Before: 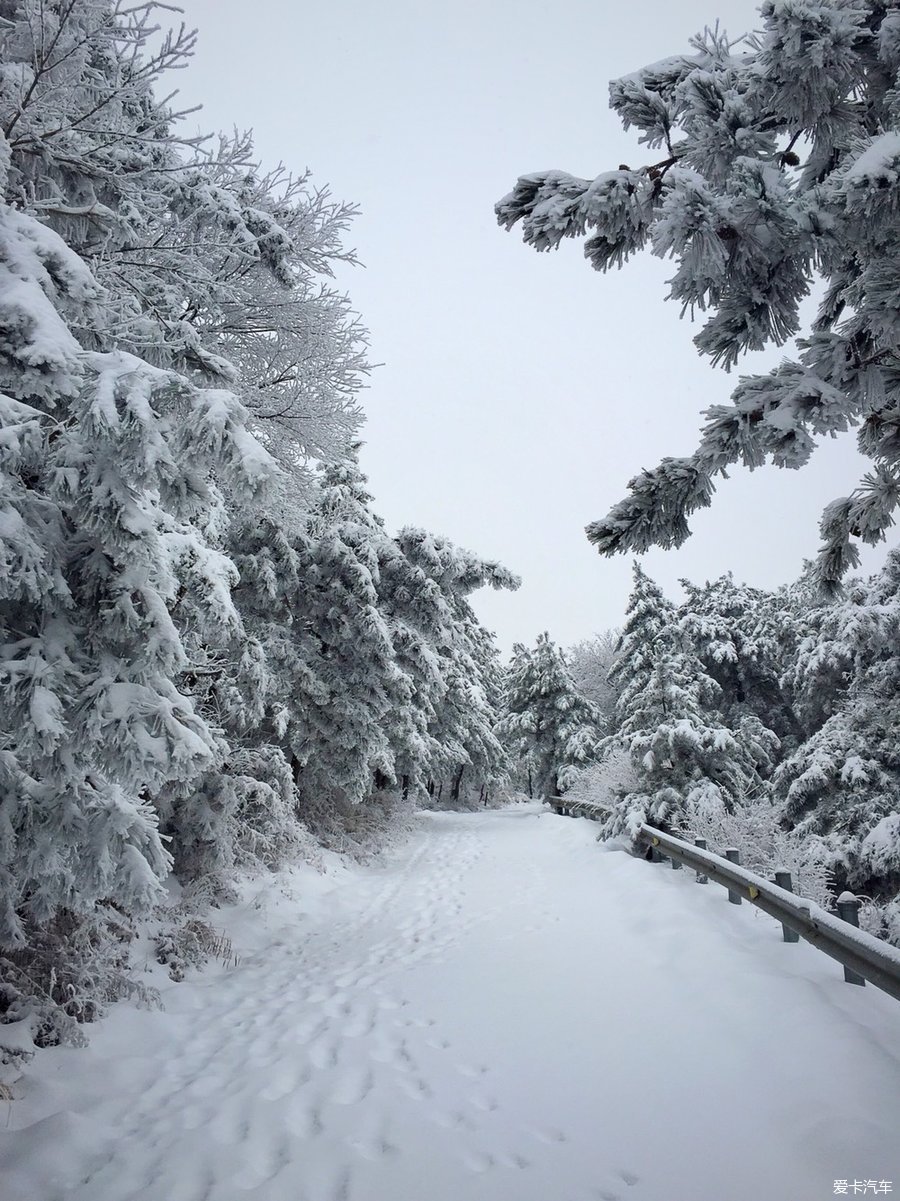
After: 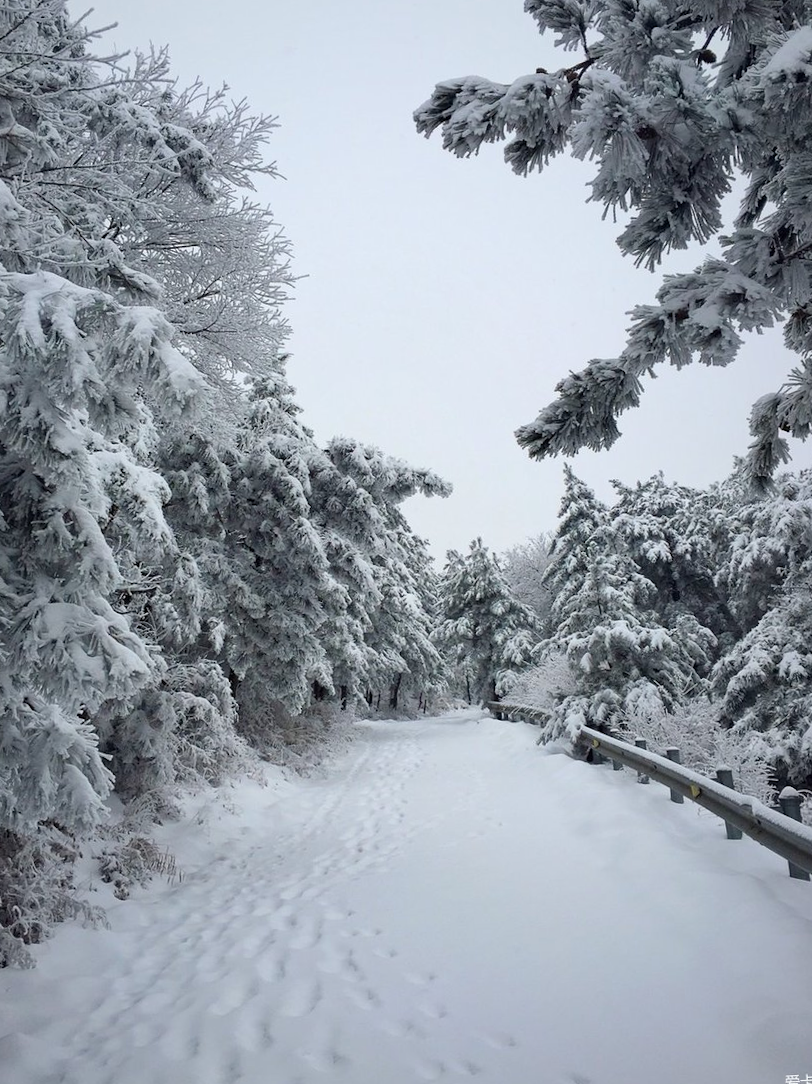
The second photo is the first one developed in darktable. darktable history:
crop and rotate: angle 1.96°, left 5.673%, top 5.673%
exposure: exposure -0.041 EV, compensate highlight preservation false
